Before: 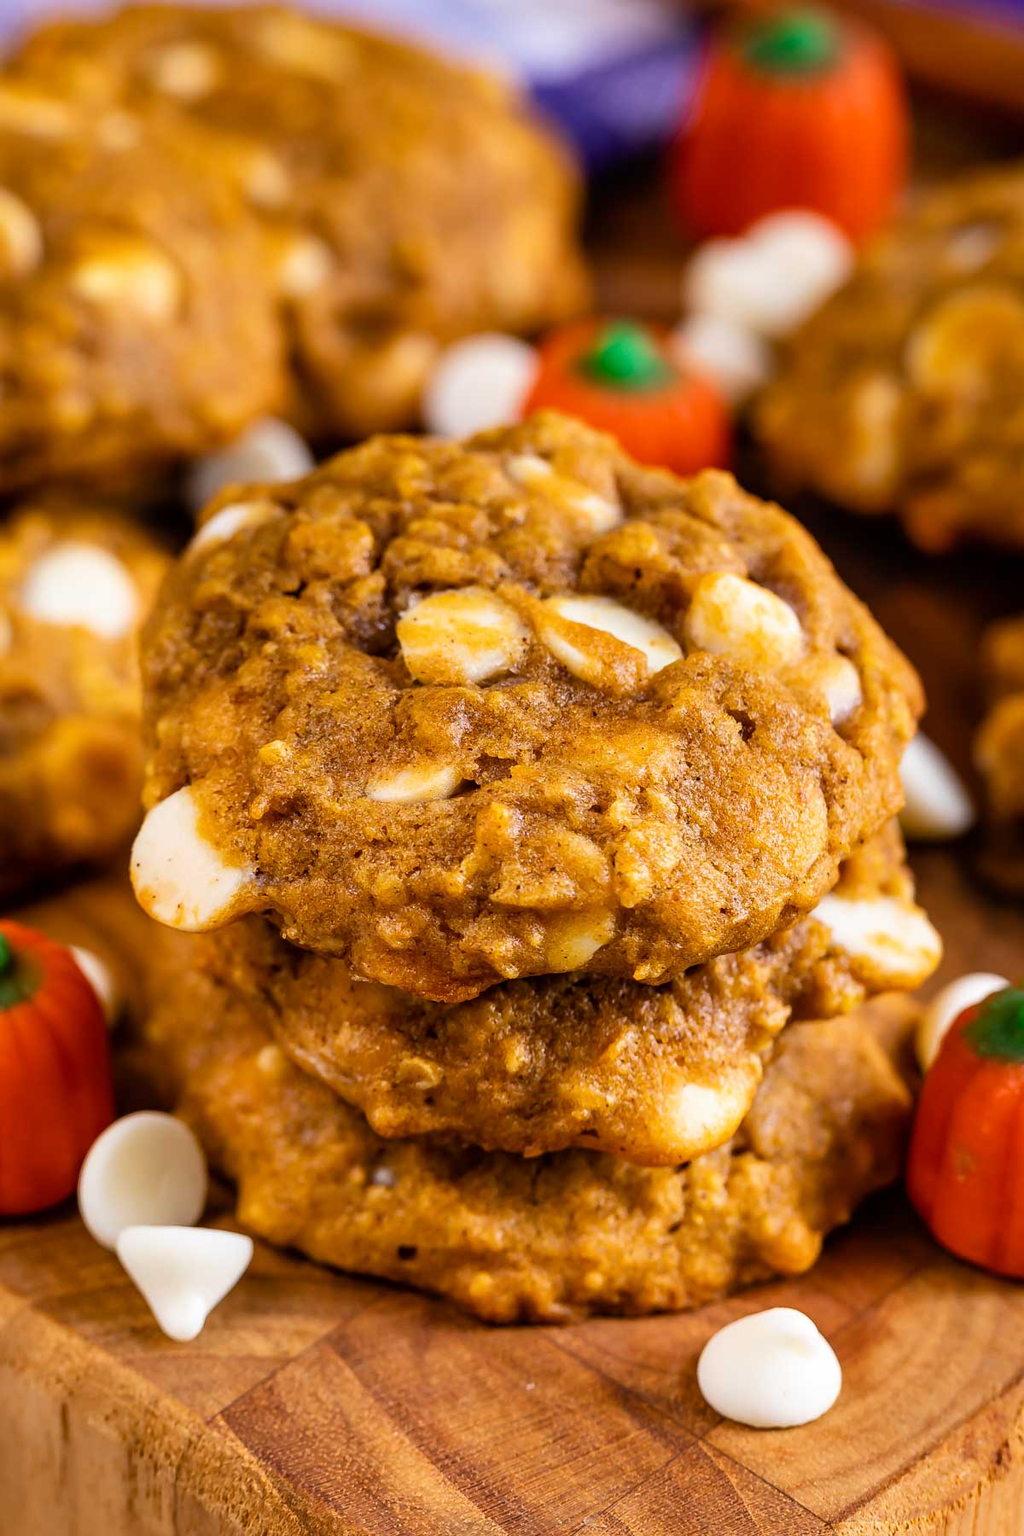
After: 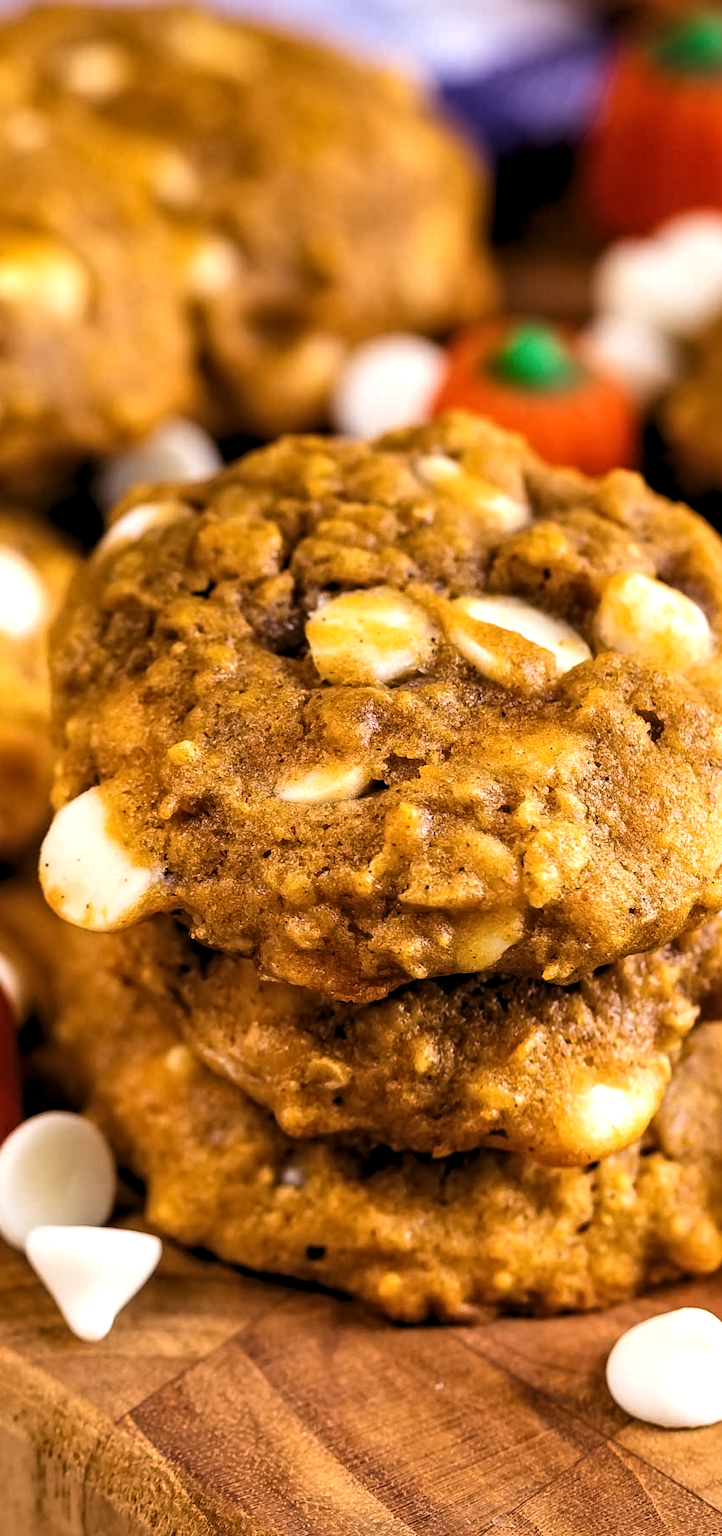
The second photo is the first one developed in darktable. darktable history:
contrast equalizer: y [[0.5 ×6], [0.5 ×6], [0.5 ×6], [0 ×6], [0, 0.039, 0.251, 0.29, 0.293, 0.292]]
levels: levels [0.052, 0.496, 0.908]
exposure: compensate exposure bias true, compensate highlight preservation false
crop and rotate: left 8.985%, right 20.364%
